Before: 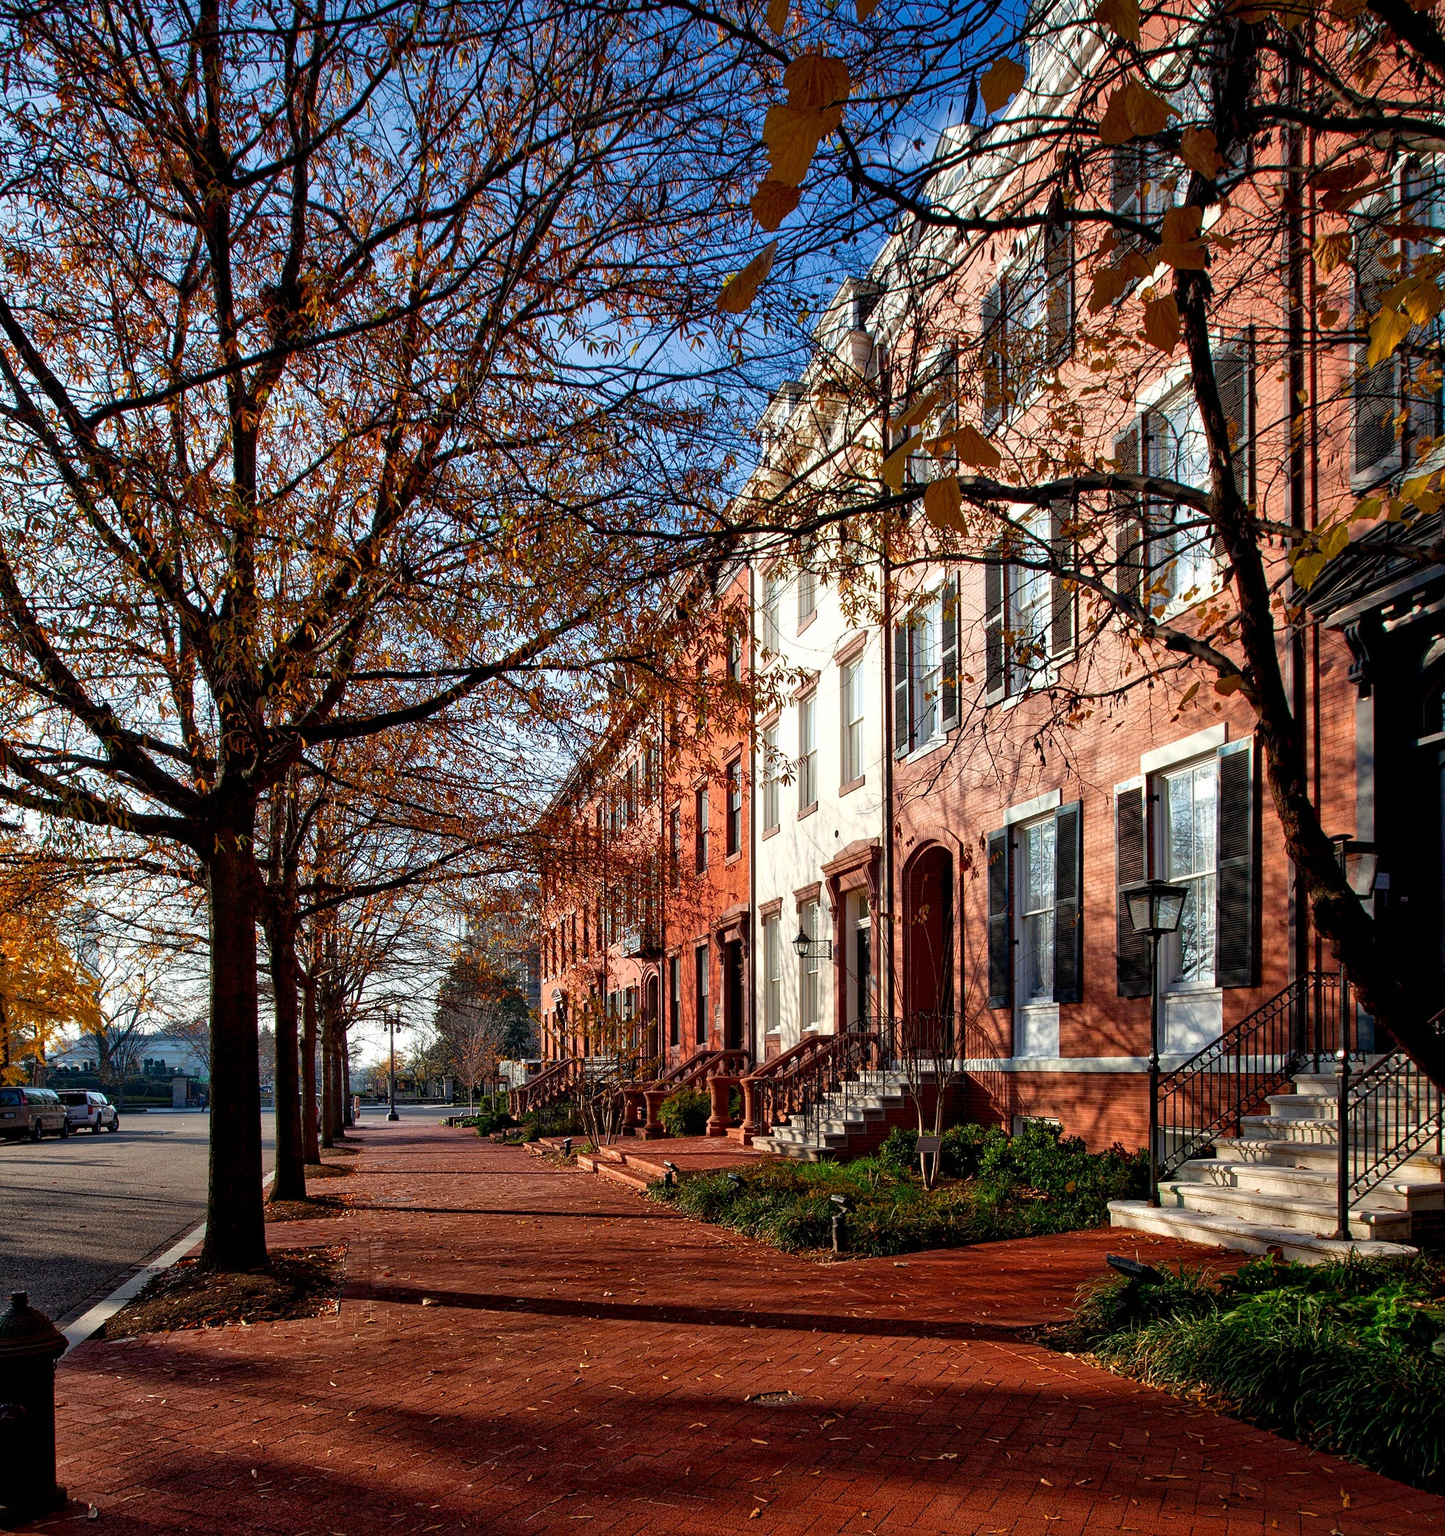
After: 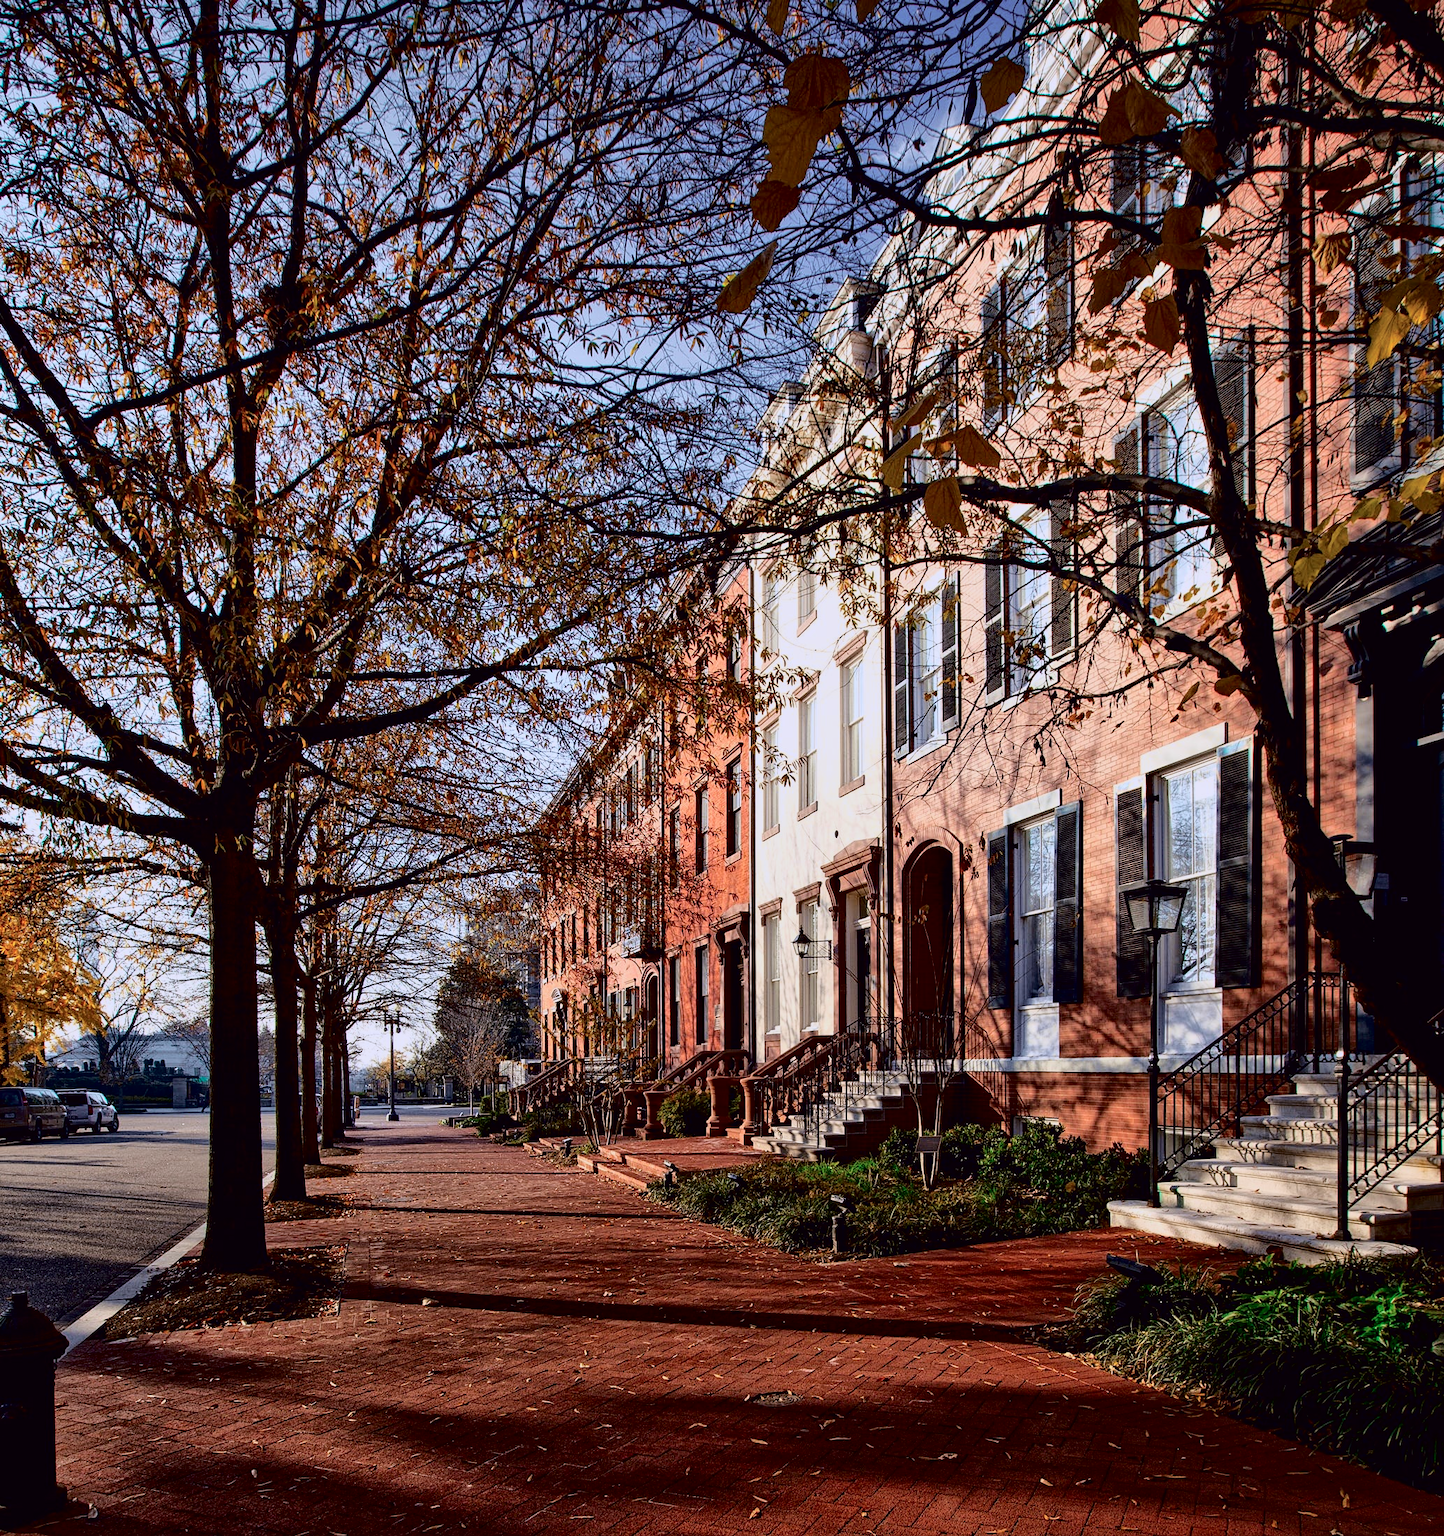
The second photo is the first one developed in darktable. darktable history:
contrast brightness saturation: saturation -0.05
white balance: red 0.974, blue 1.044
tone curve: curves: ch0 [(0.003, 0.003) (0.104, 0.026) (0.236, 0.181) (0.401, 0.443) (0.495, 0.55) (0.625, 0.67) (0.819, 0.841) (0.96, 0.899)]; ch1 [(0, 0) (0.161, 0.092) (0.37, 0.302) (0.424, 0.402) (0.45, 0.466) (0.495, 0.51) (0.573, 0.571) (0.638, 0.641) (0.751, 0.741) (1, 1)]; ch2 [(0, 0) (0.352, 0.403) (0.466, 0.443) (0.524, 0.526) (0.56, 0.556) (1, 1)], color space Lab, independent channels, preserve colors none
base curve: exposure shift 0, preserve colors none
